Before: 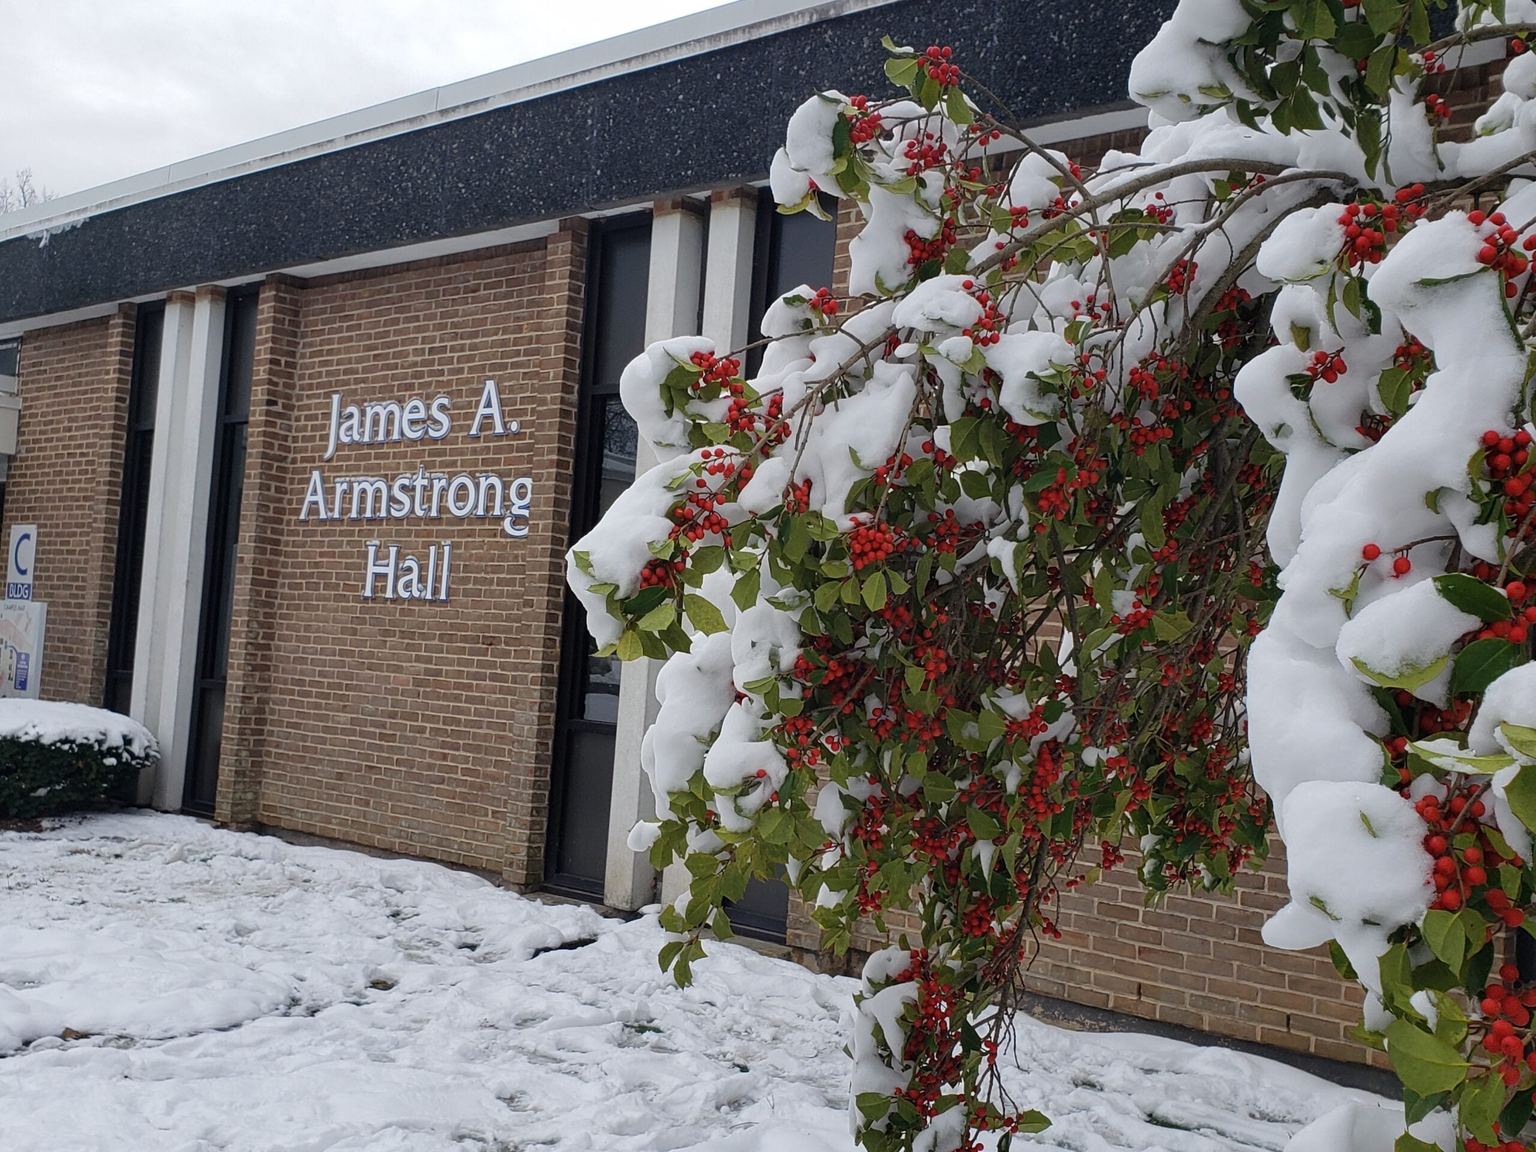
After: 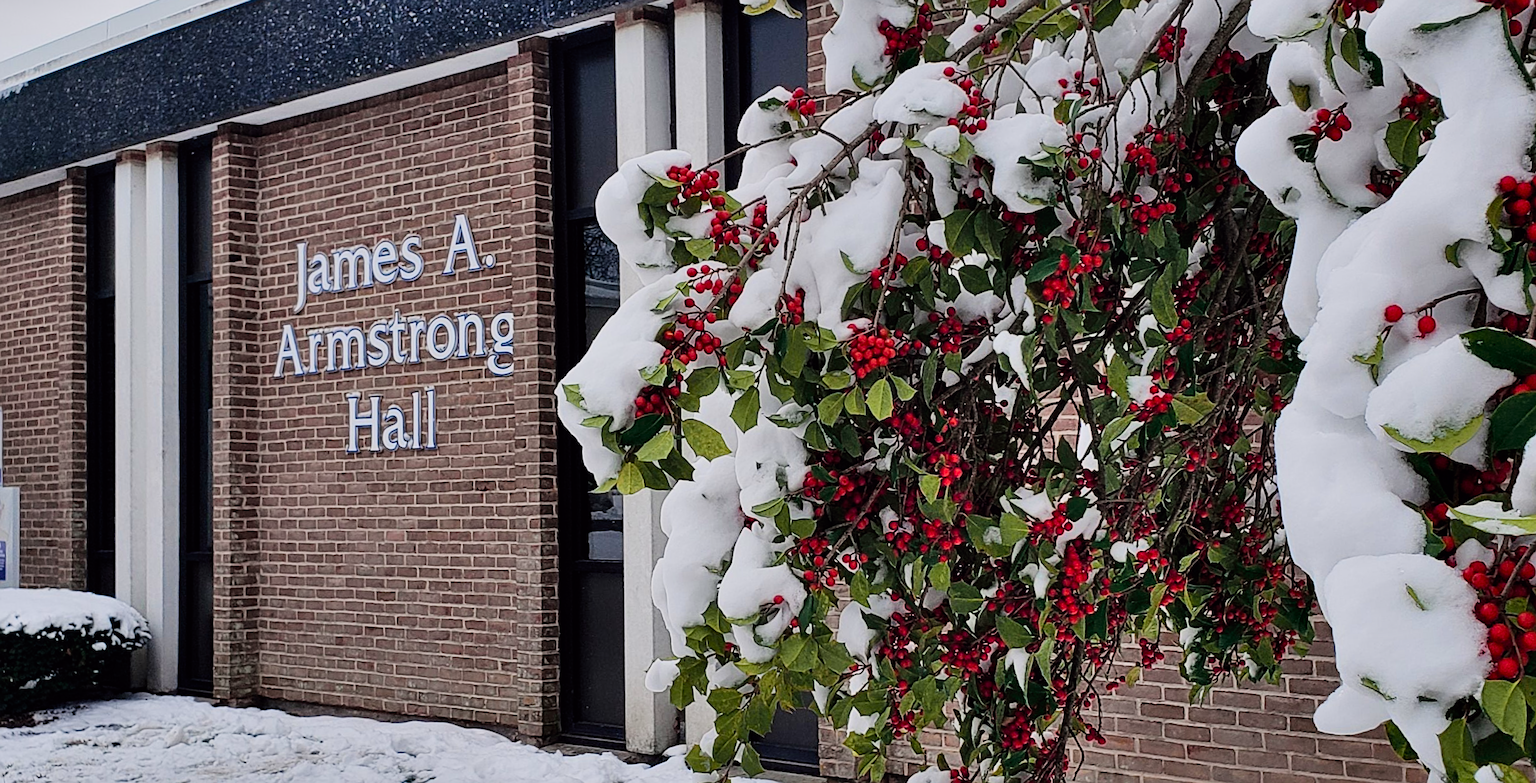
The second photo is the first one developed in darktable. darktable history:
filmic rgb: black relative exposure -7.15 EV, white relative exposure 5.36 EV, hardness 3.02
rotate and perspective: rotation -5°, crop left 0.05, crop right 0.952, crop top 0.11, crop bottom 0.89
contrast brightness saturation: saturation -0.05
sharpen: radius 2.167, amount 0.381, threshold 0
crop and rotate: top 12.5%, bottom 12.5%
shadows and highlights: shadows 60, highlights -60.23, soften with gaussian
tone curve: curves: ch0 [(0, 0.001) (0.139, 0.096) (0.311, 0.278) (0.495, 0.531) (0.718, 0.816) (0.841, 0.909) (1, 0.967)]; ch1 [(0, 0) (0.272, 0.249) (0.388, 0.385) (0.469, 0.456) (0.495, 0.497) (0.538, 0.554) (0.578, 0.605) (0.707, 0.778) (1, 1)]; ch2 [(0, 0) (0.125, 0.089) (0.353, 0.329) (0.443, 0.408) (0.502, 0.499) (0.557, 0.542) (0.608, 0.635) (1, 1)], color space Lab, independent channels, preserve colors none
